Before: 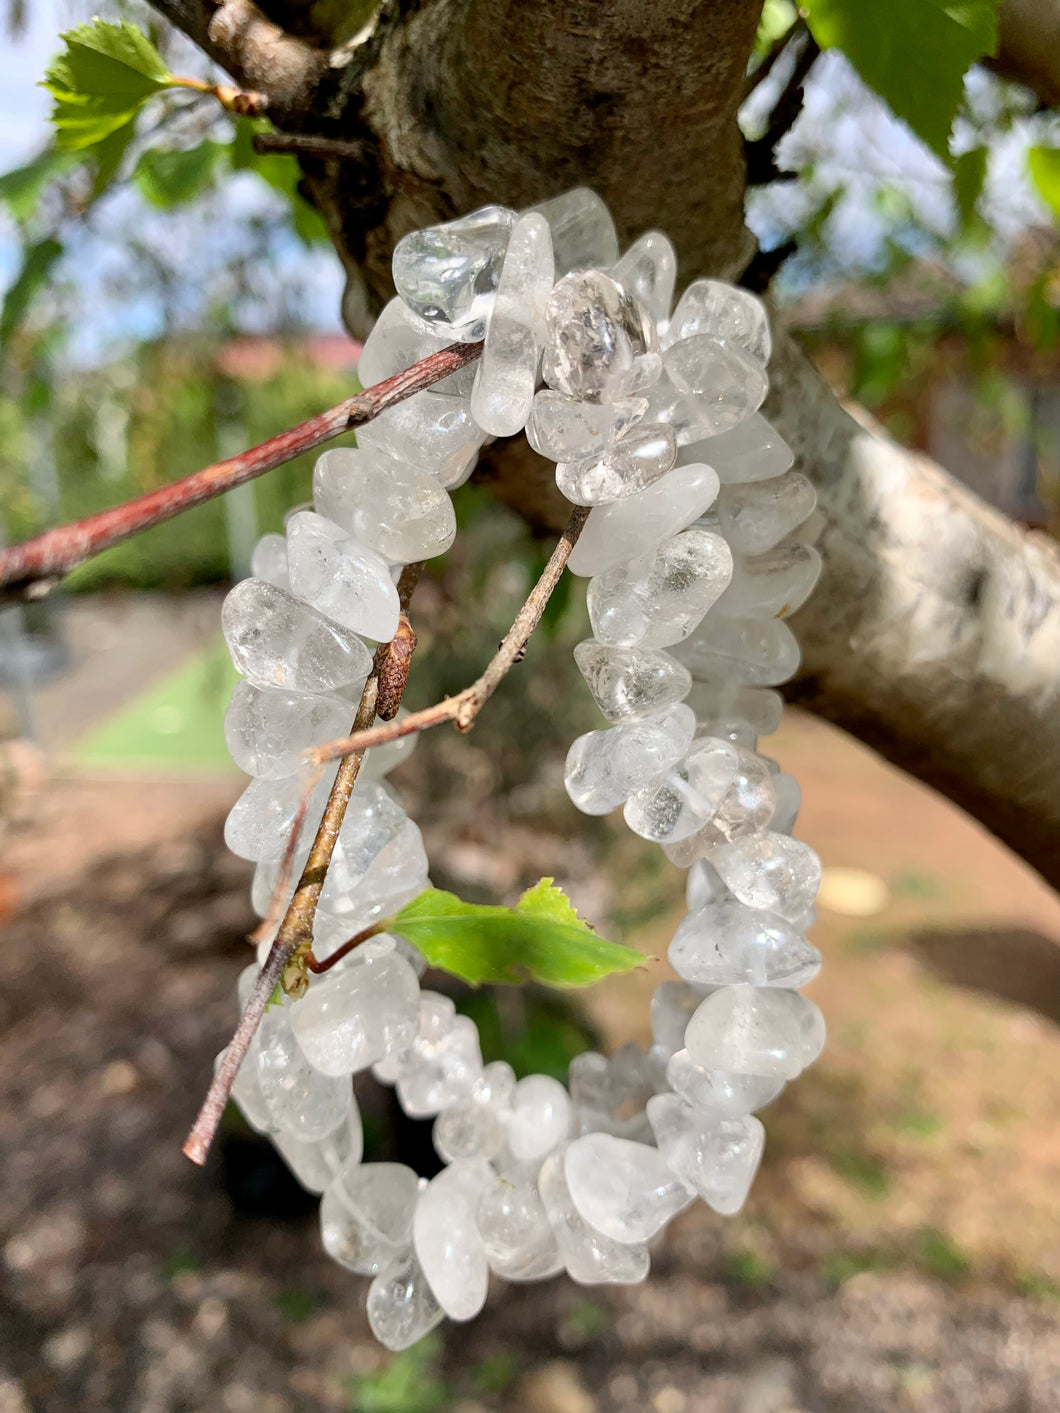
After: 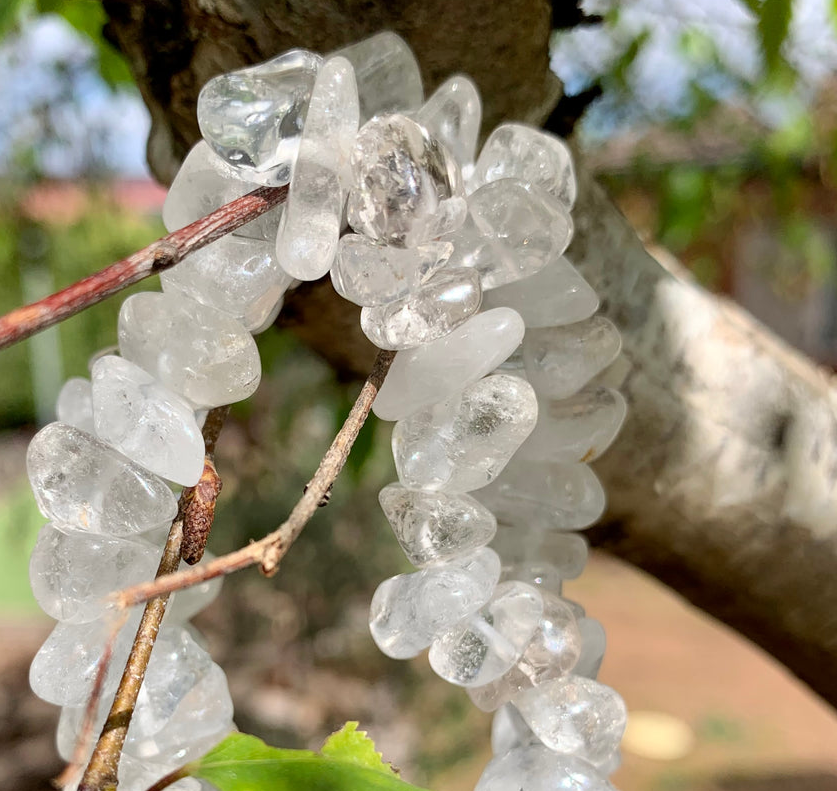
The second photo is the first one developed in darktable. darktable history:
crop: left 18.427%, top 11.082%, right 2.518%, bottom 32.923%
